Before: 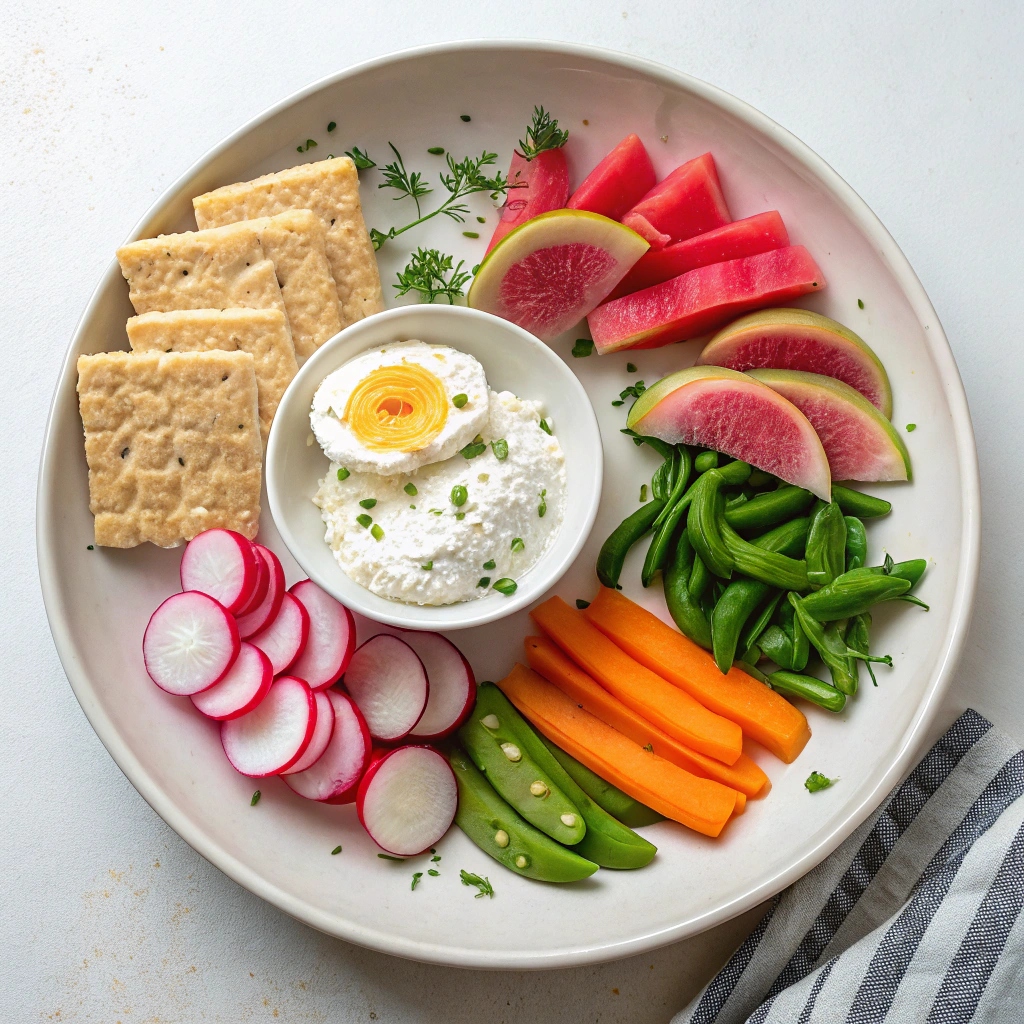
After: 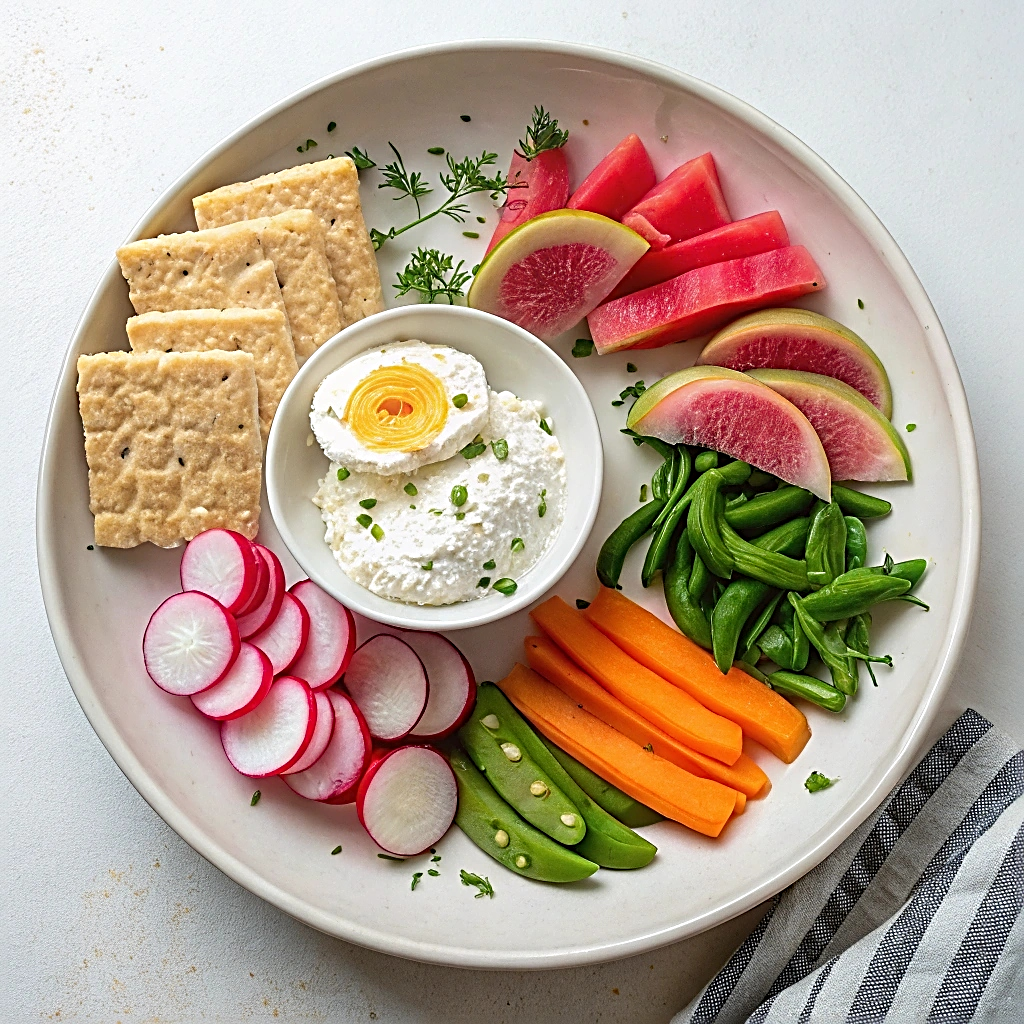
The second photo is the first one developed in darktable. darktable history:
sharpen: radius 2.846, amount 0.702
